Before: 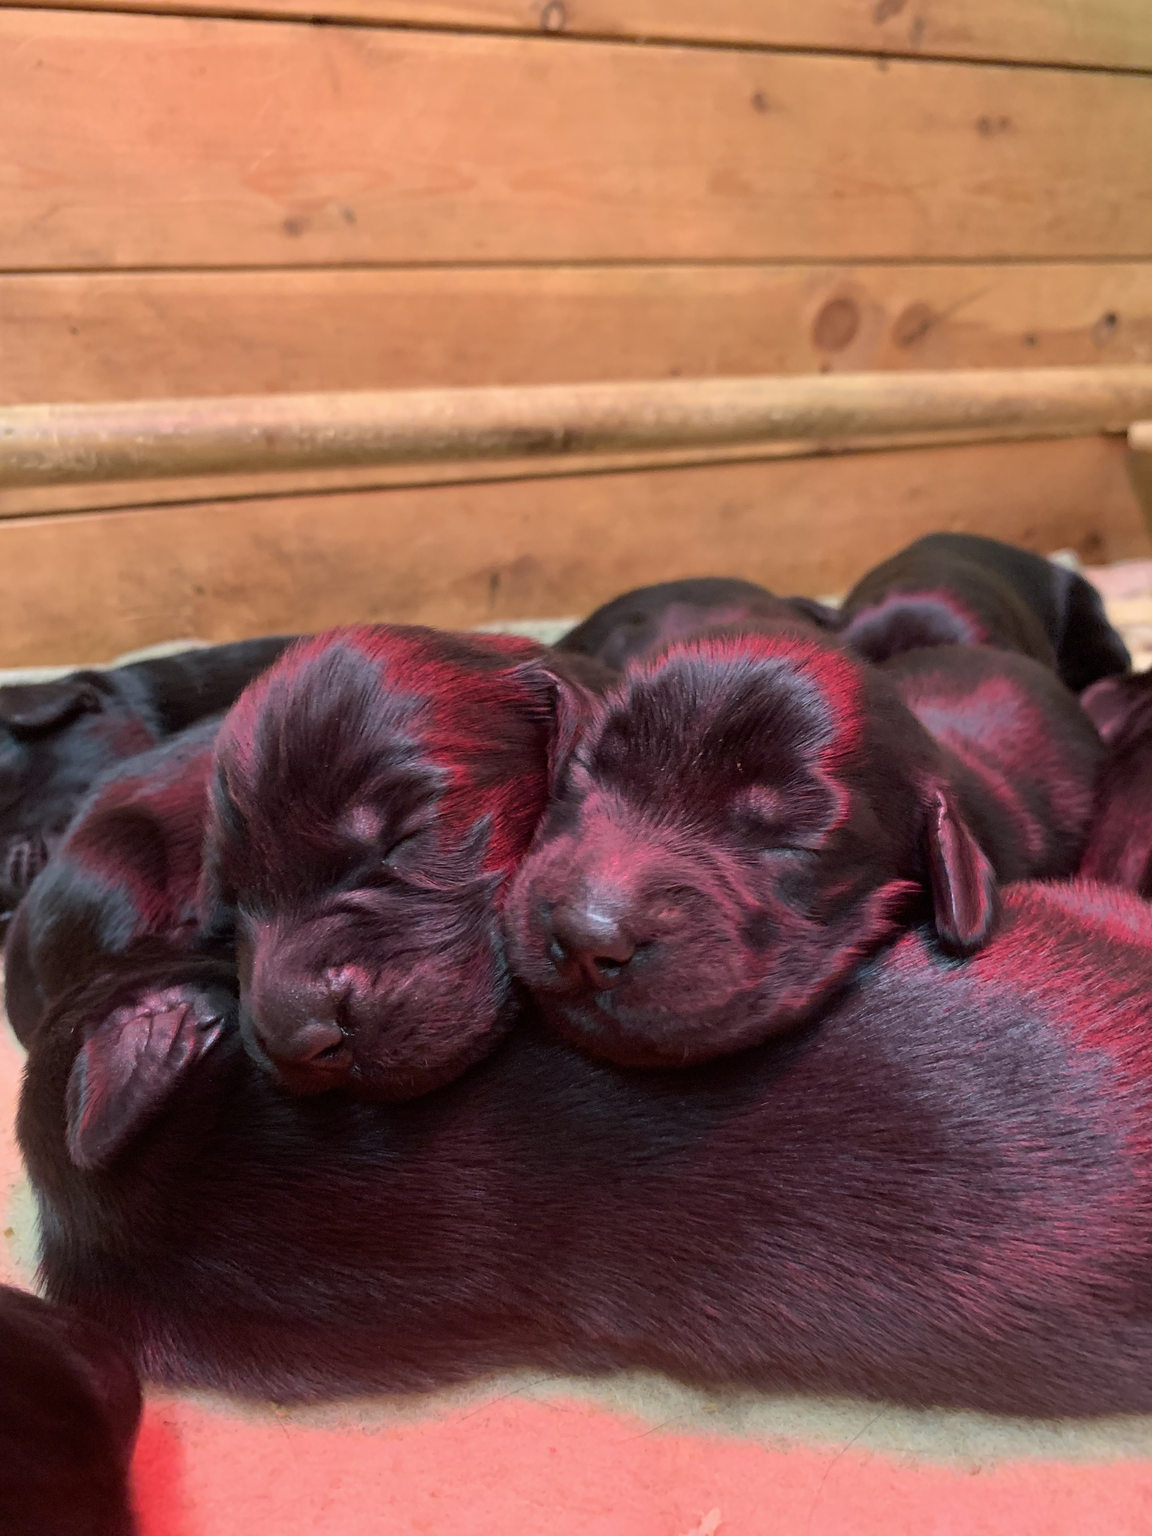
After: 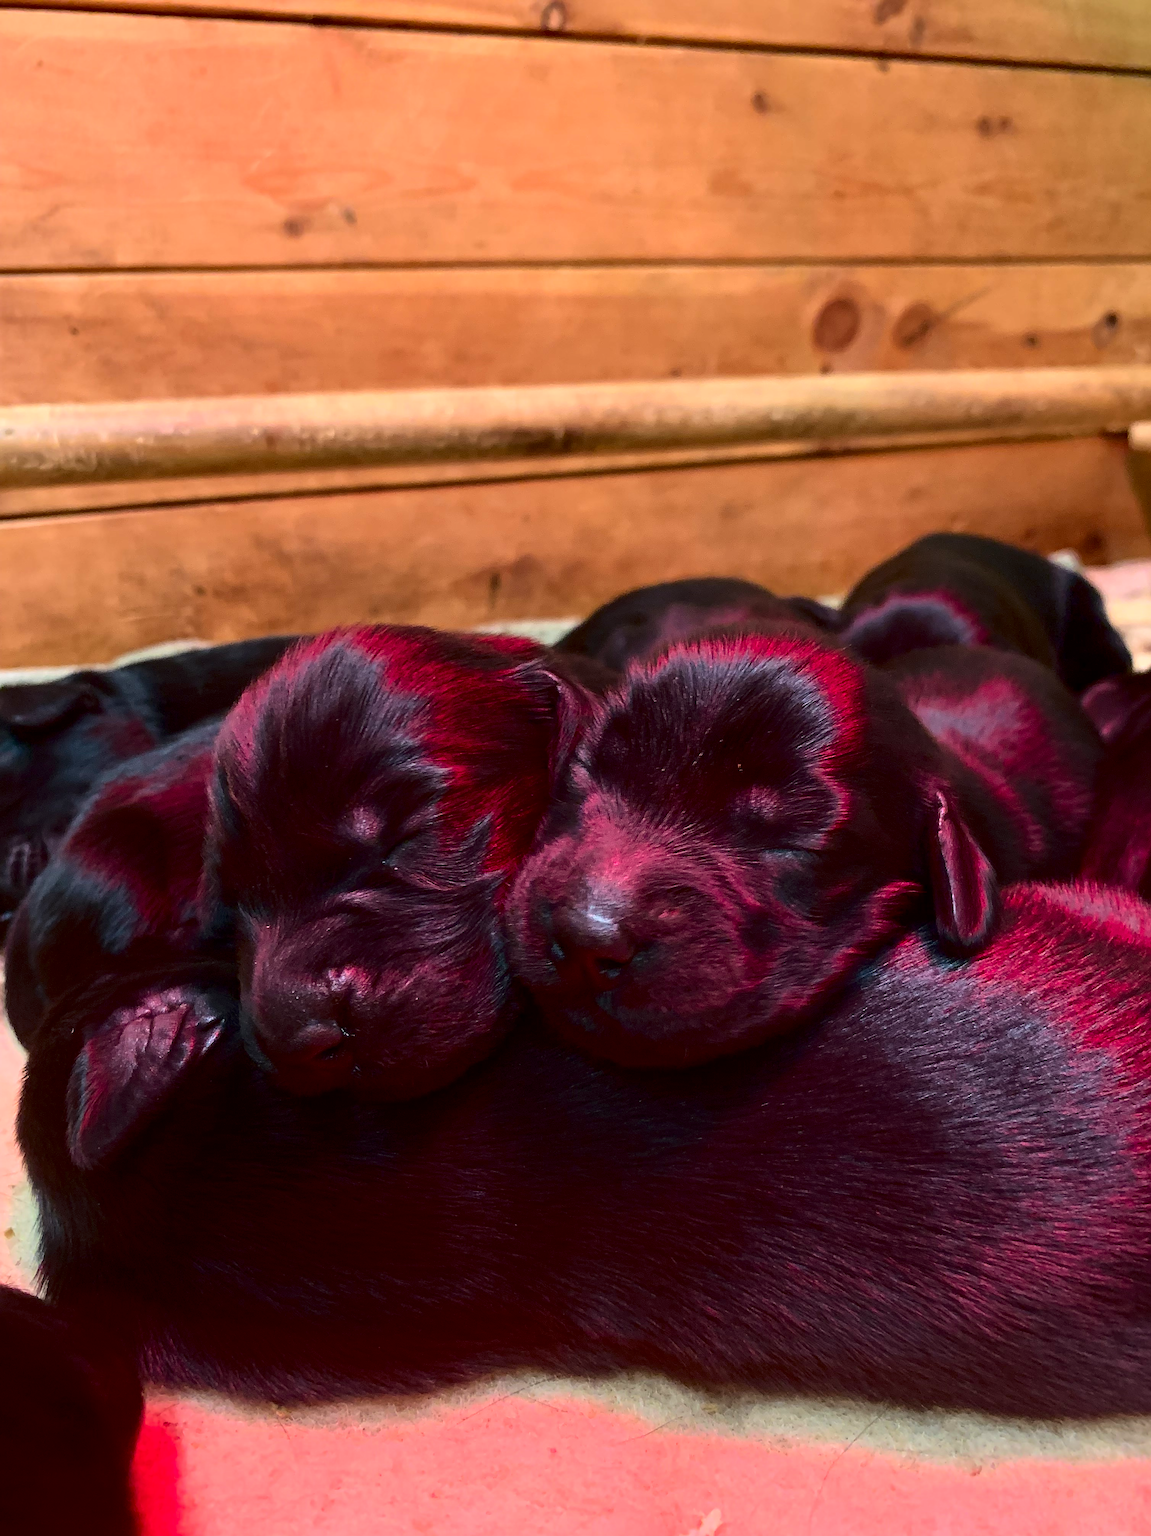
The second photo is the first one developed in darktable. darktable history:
sharpen: on, module defaults
exposure: exposure 0.207 EV, compensate highlight preservation false
rotate and perspective: automatic cropping original format, crop left 0, crop top 0
contrast brightness saturation: contrast 0.19, brightness -0.24, saturation 0.11
